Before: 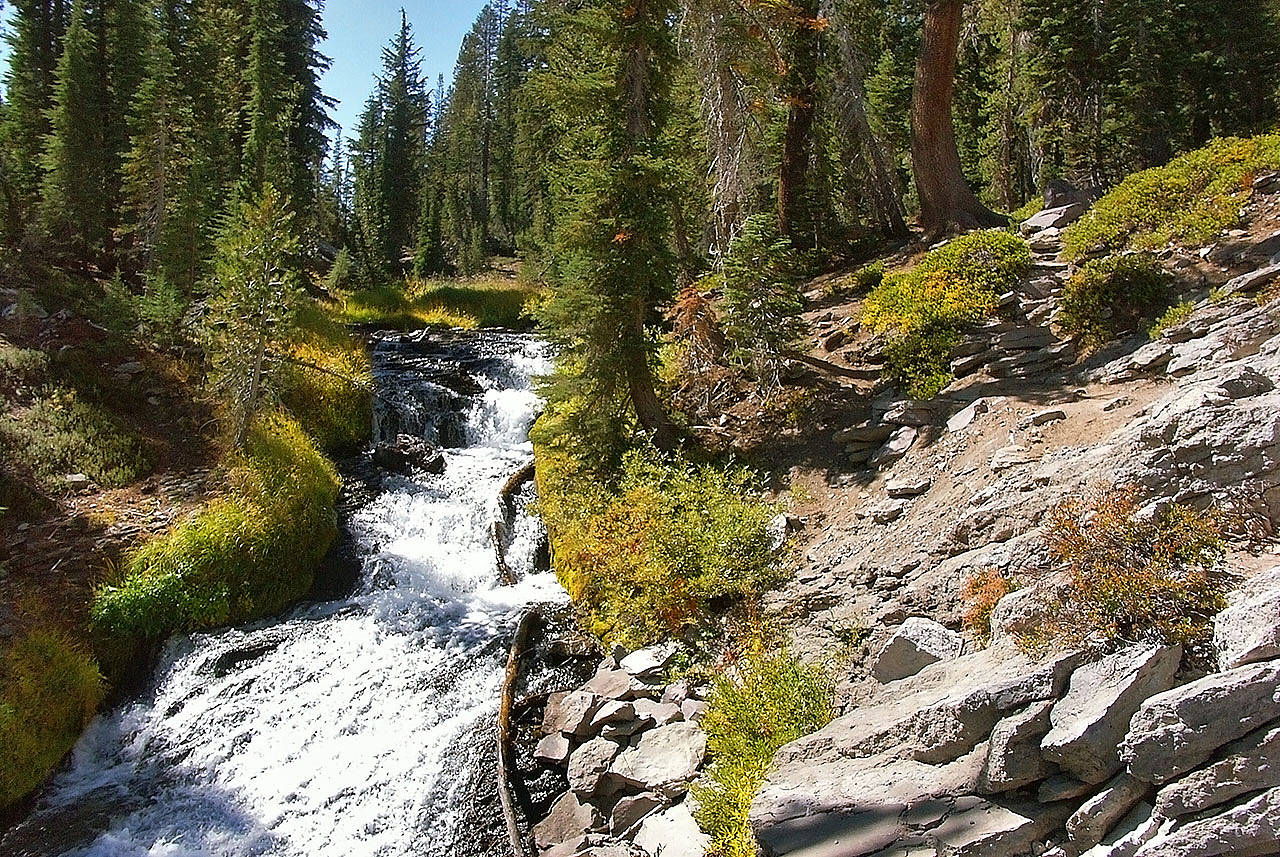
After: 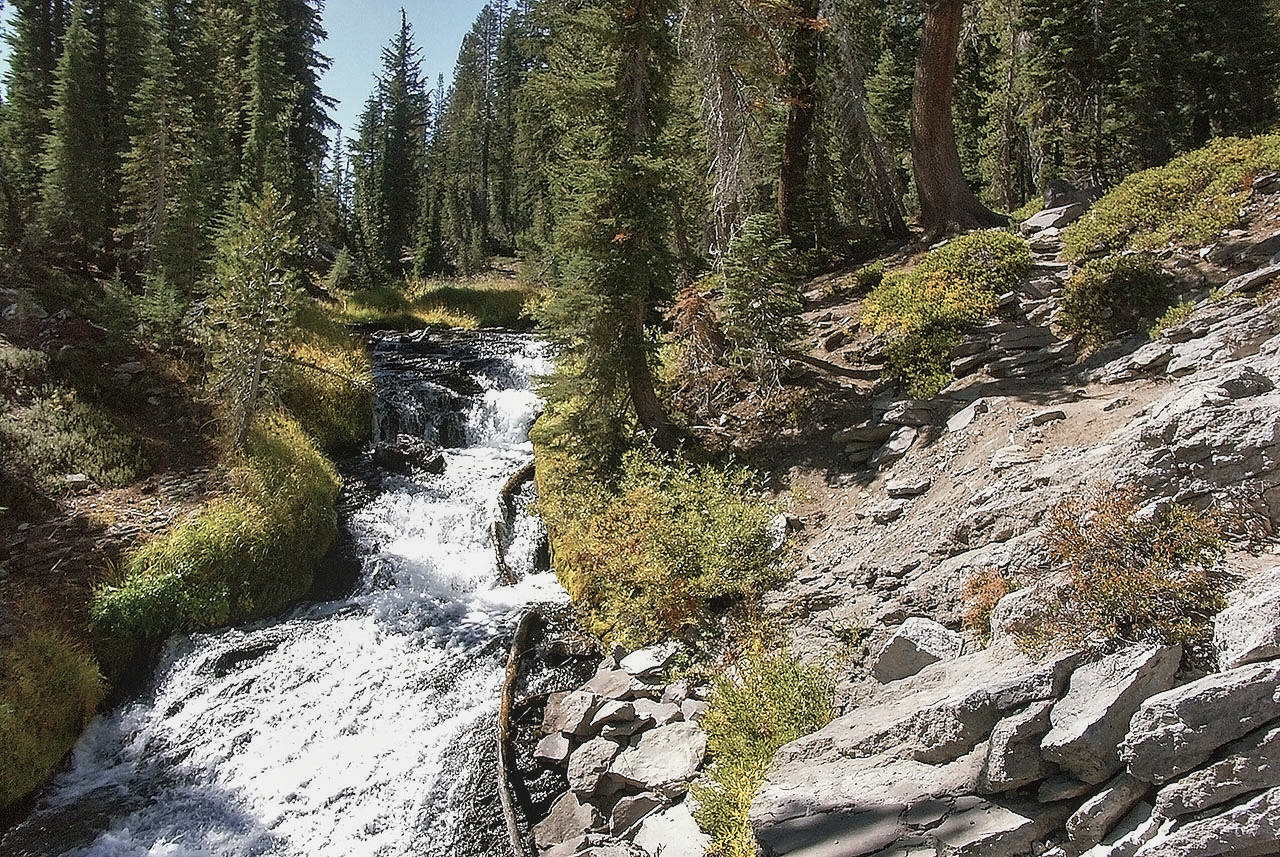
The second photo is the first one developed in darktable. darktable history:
contrast brightness saturation: contrast 0.1, saturation -0.36
local contrast: detail 110%
